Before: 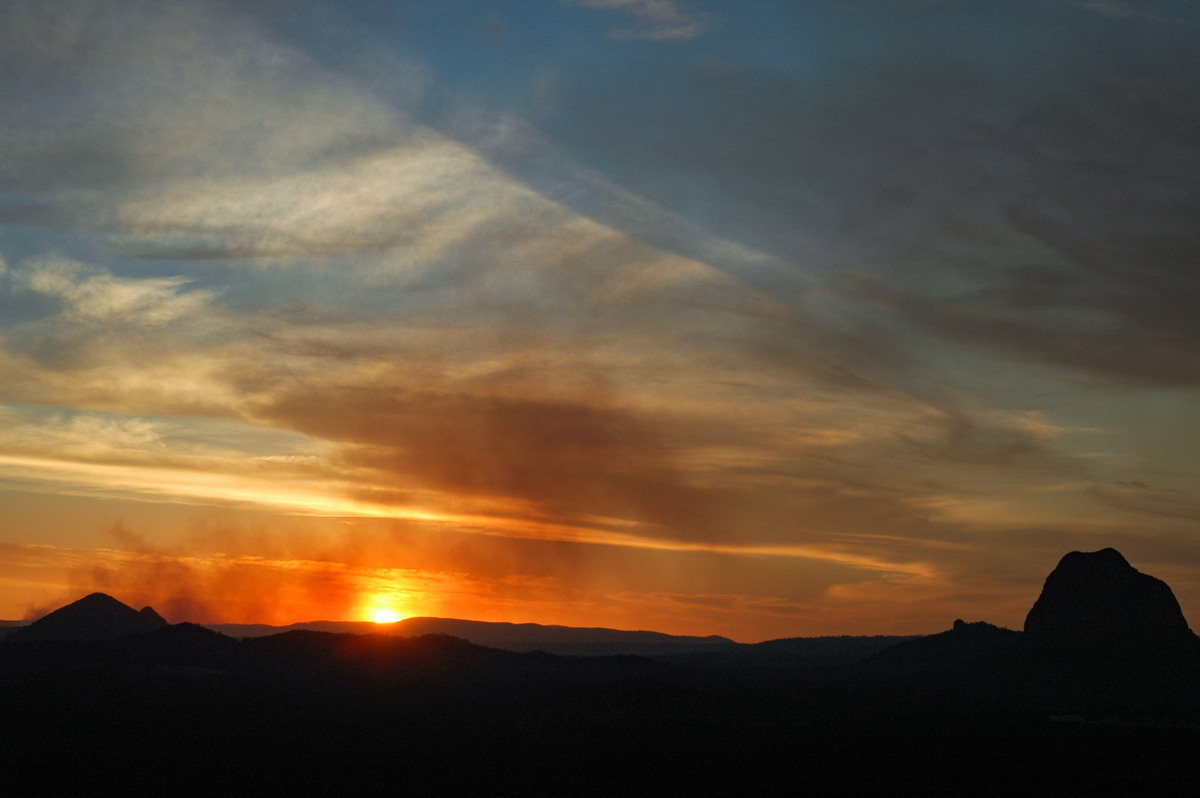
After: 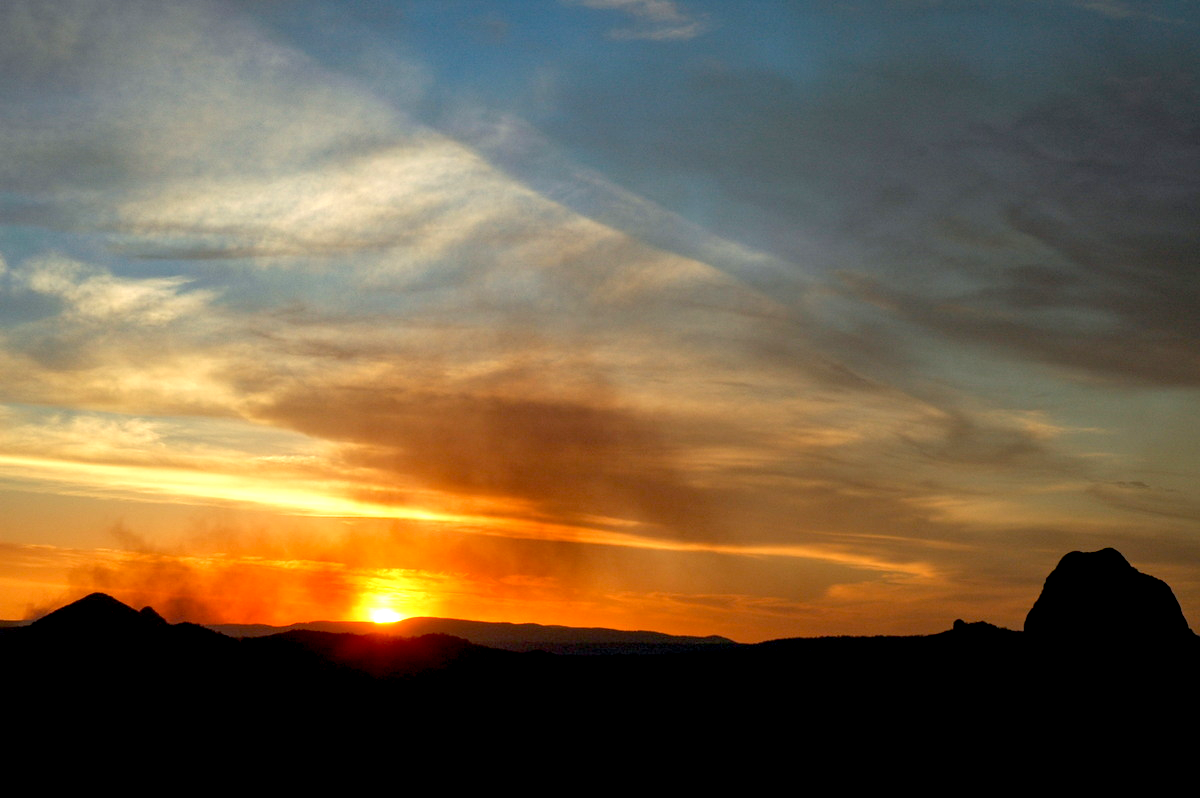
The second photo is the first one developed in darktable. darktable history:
exposure: black level correction 0.011, exposure 0.691 EV, compensate highlight preservation false
